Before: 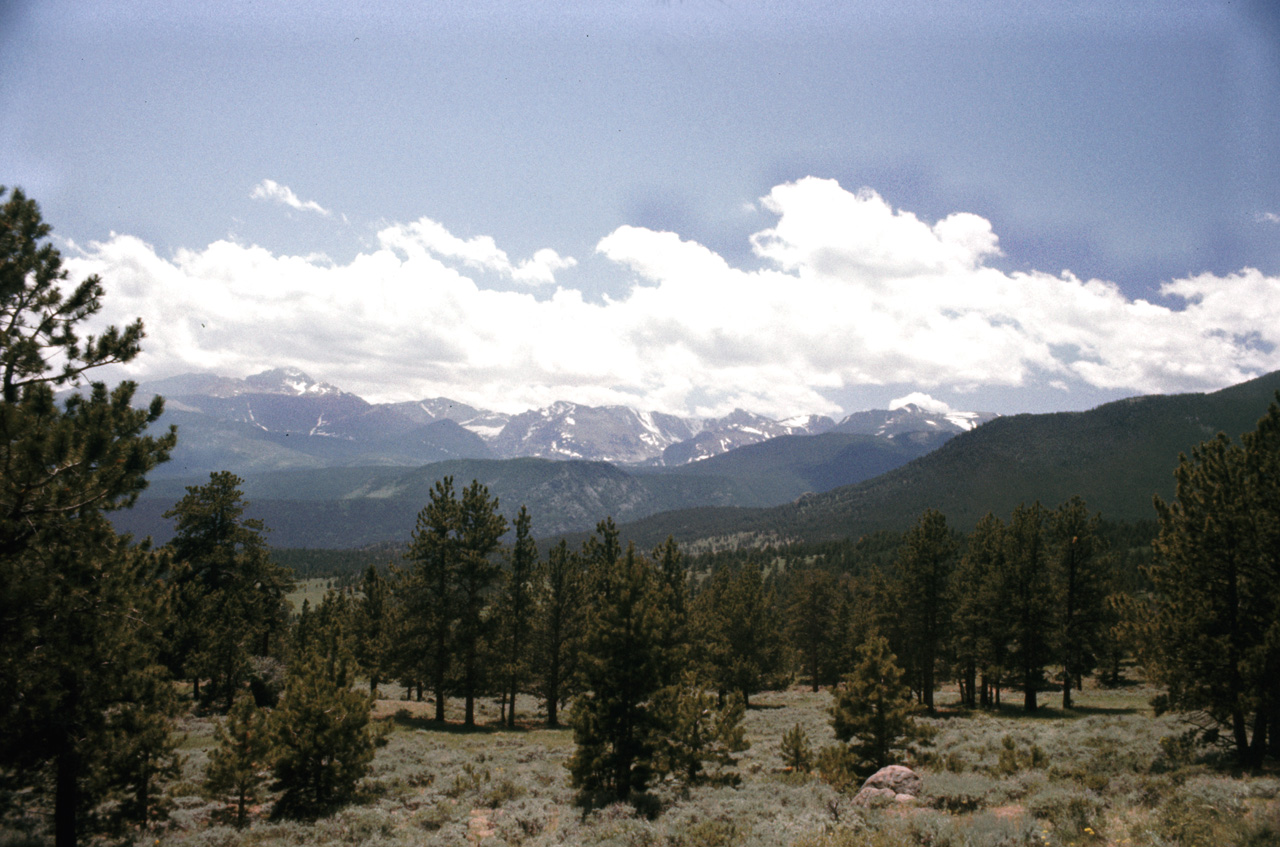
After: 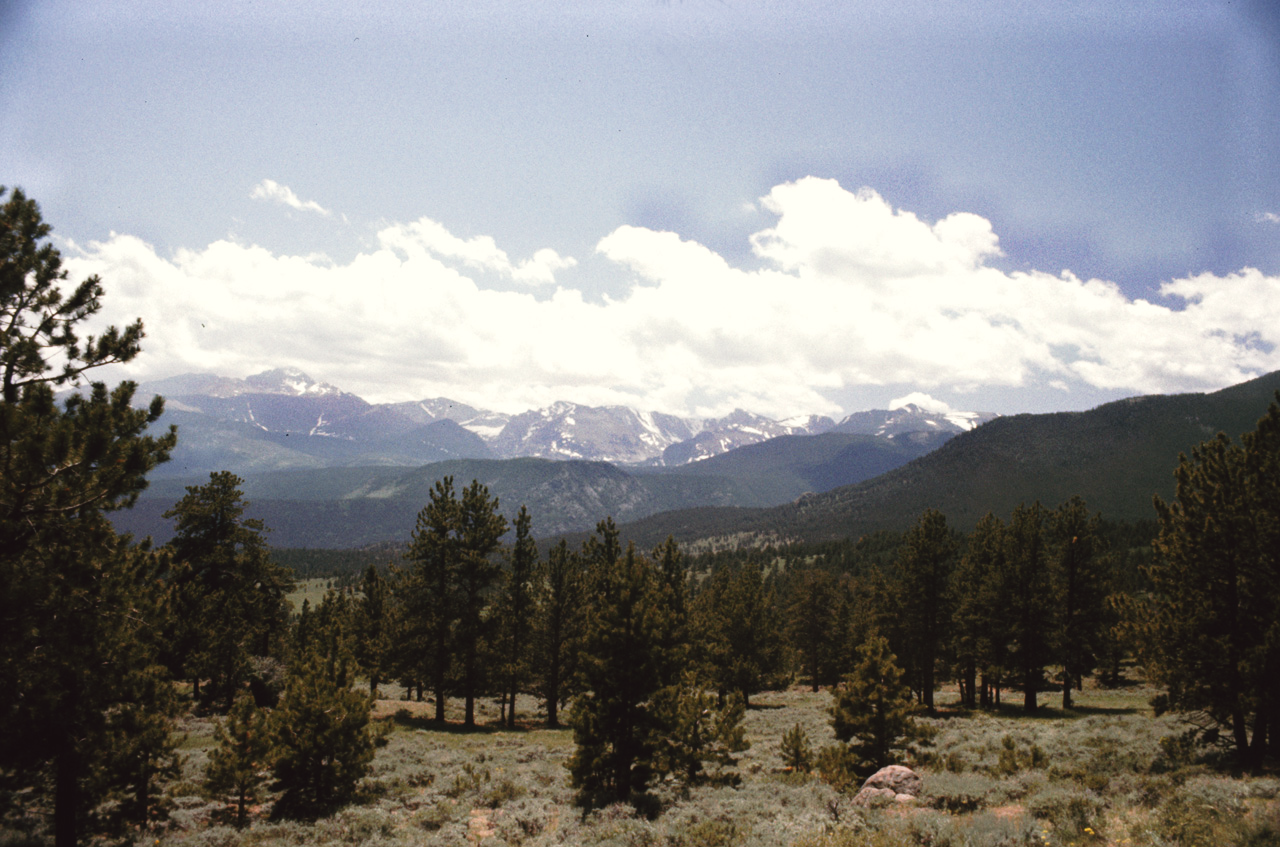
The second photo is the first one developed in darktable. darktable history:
tone curve: curves: ch0 [(0, 0.036) (0.119, 0.115) (0.461, 0.479) (0.715, 0.767) (0.817, 0.865) (1, 0.998)]; ch1 [(0, 0) (0.377, 0.416) (0.44, 0.478) (0.487, 0.498) (0.514, 0.525) (0.538, 0.552) (0.67, 0.688) (1, 1)]; ch2 [(0, 0) (0.38, 0.405) (0.463, 0.445) (0.492, 0.486) (0.524, 0.541) (0.578, 0.59) (0.653, 0.658) (1, 1)], preserve colors none
color correction: highlights a* -0.905, highlights b* 4.51, shadows a* 3.67
